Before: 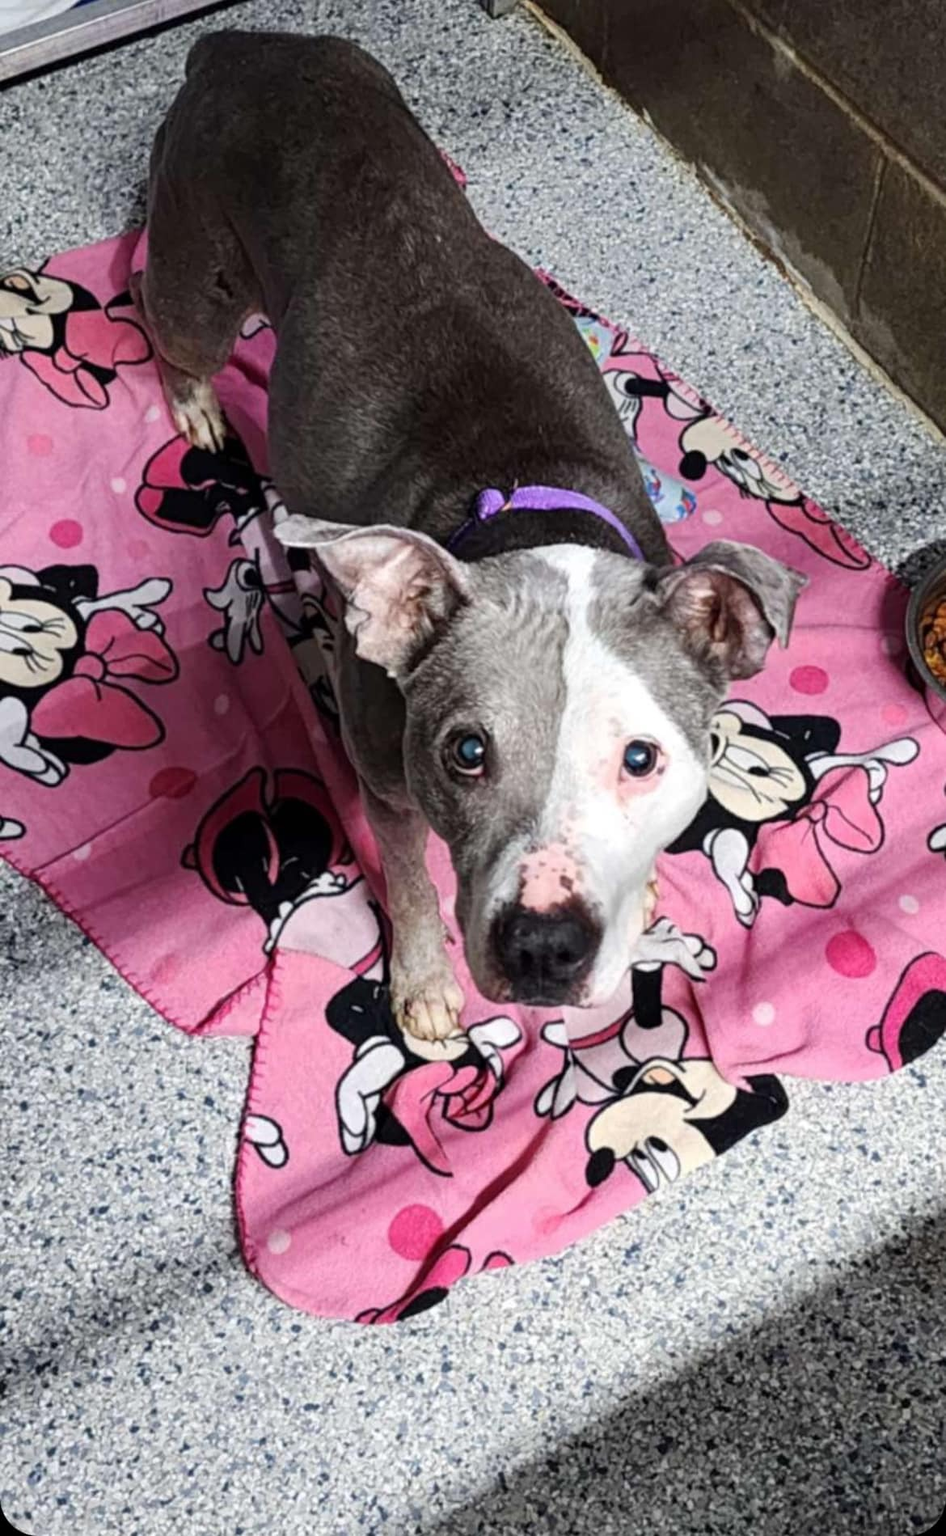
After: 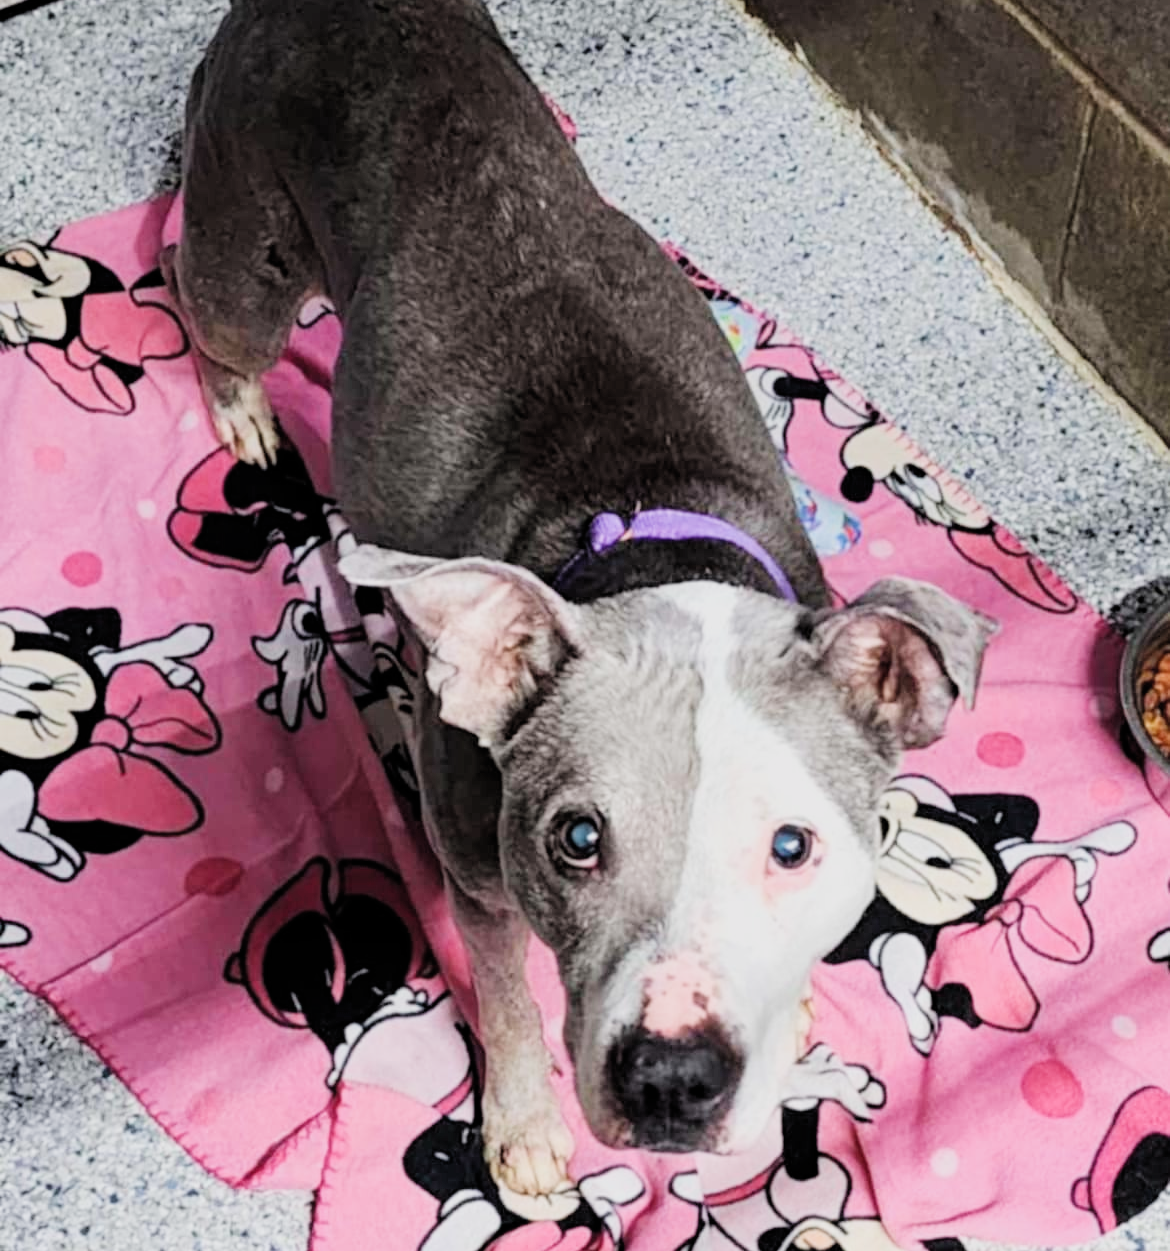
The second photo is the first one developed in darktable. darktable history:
crop and rotate: top 4.825%, bottom 29.284%
filmic rgb: black relative exposure -6.9 EV, white relative exposure 5.62 EV, hardness 2.87, color science v4 (2020)
levels: gray 50.81%
exposure: exposure 1 EV, compensate highlight preservation false
